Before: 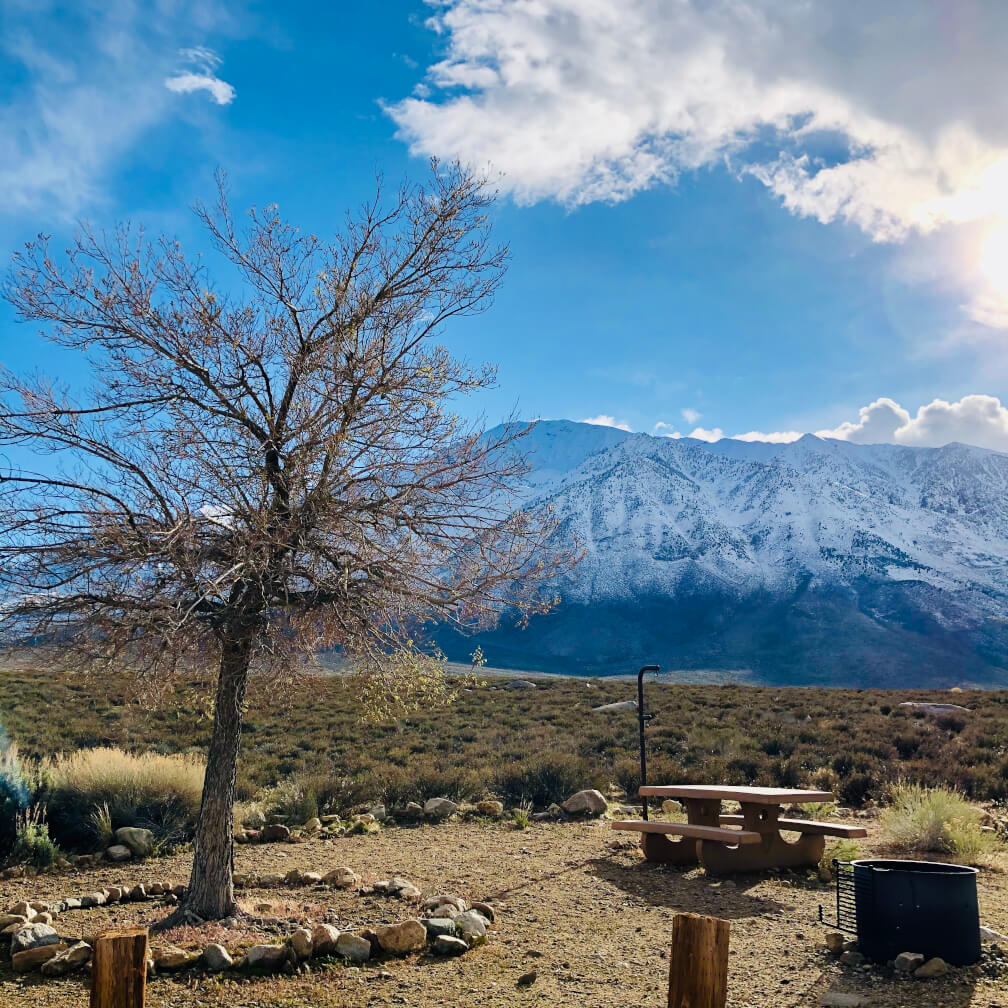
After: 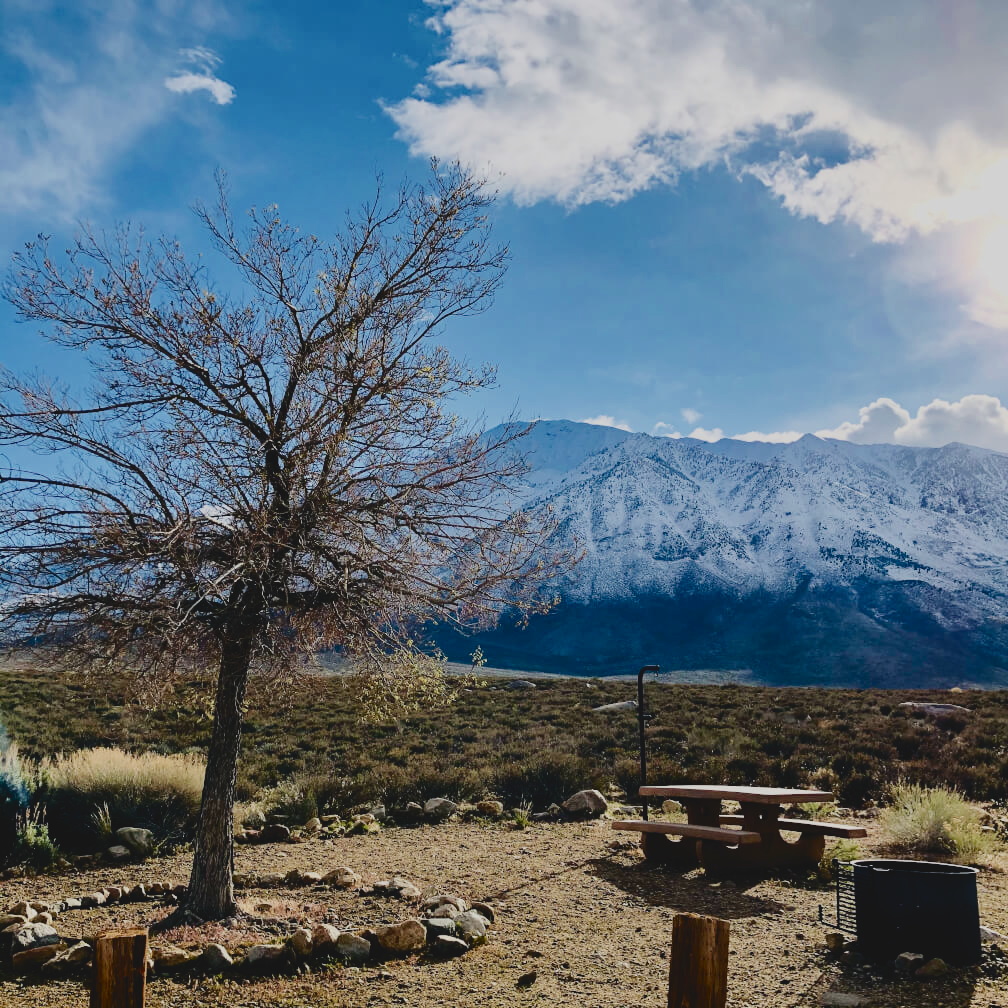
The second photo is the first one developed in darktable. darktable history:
tone curve: curves: ch0 [(0, 0.072) (0.249, 0.176) (0.518, 0.489) (0.832, 0.854) (1, 0.948)], color space Lab, independent channels, preserve colors none
filmic rgb: black relative exposure -7.46 EV, white relative exposure 4.86 EV, threshold 5.96 EV, hardness 3.4, enable highlight reconstruction true
contrast brightness saturation: saturation -0.059
